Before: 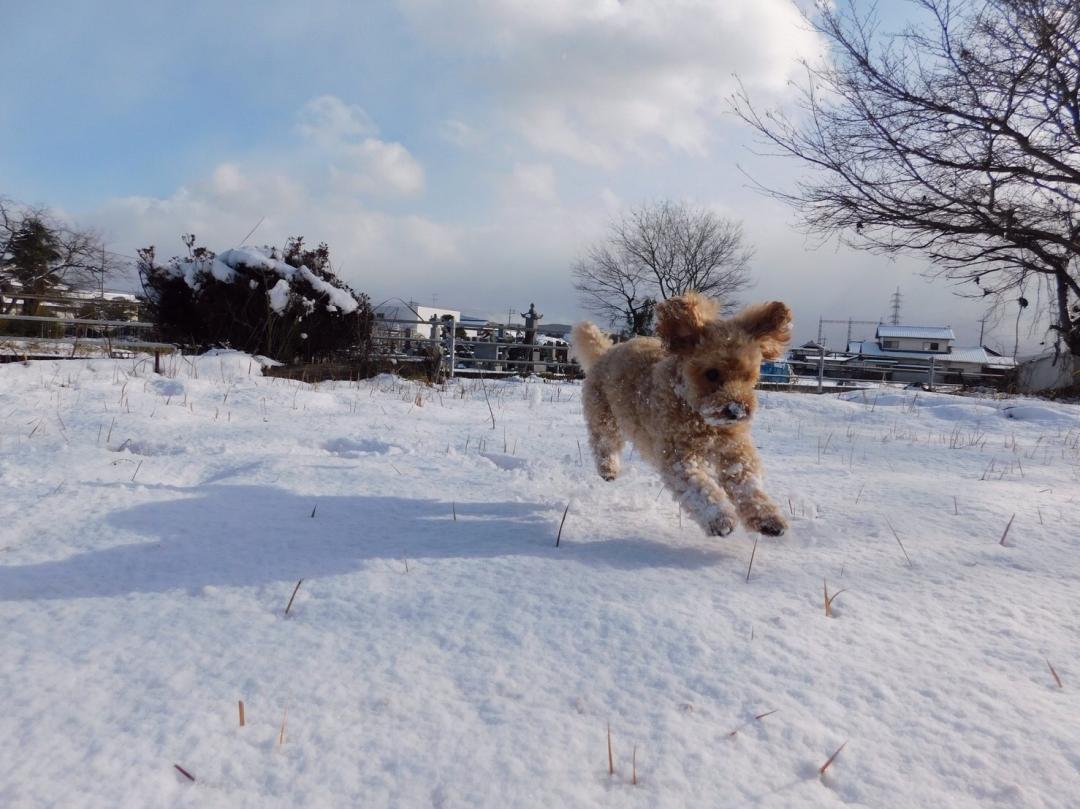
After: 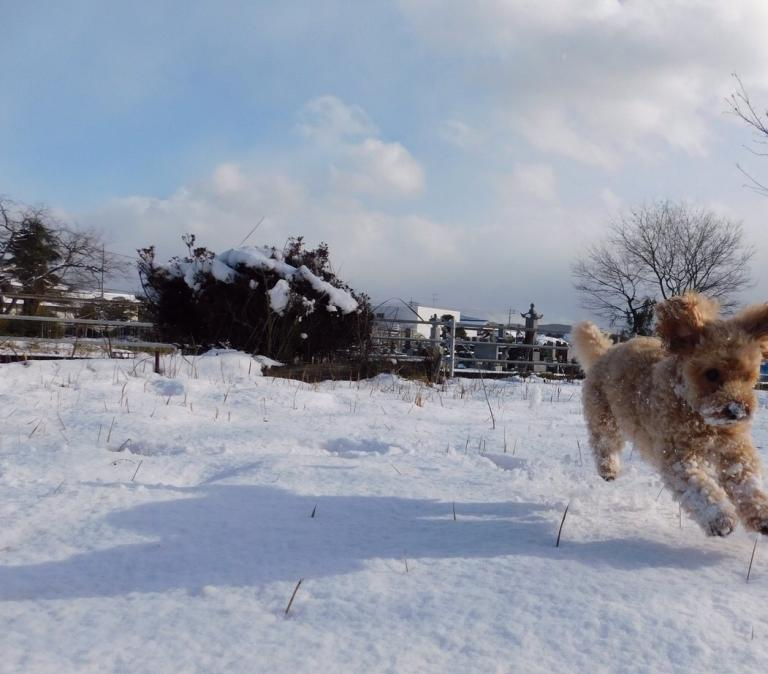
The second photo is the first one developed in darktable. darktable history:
crop: right 28.853%, bottom 16.631%
